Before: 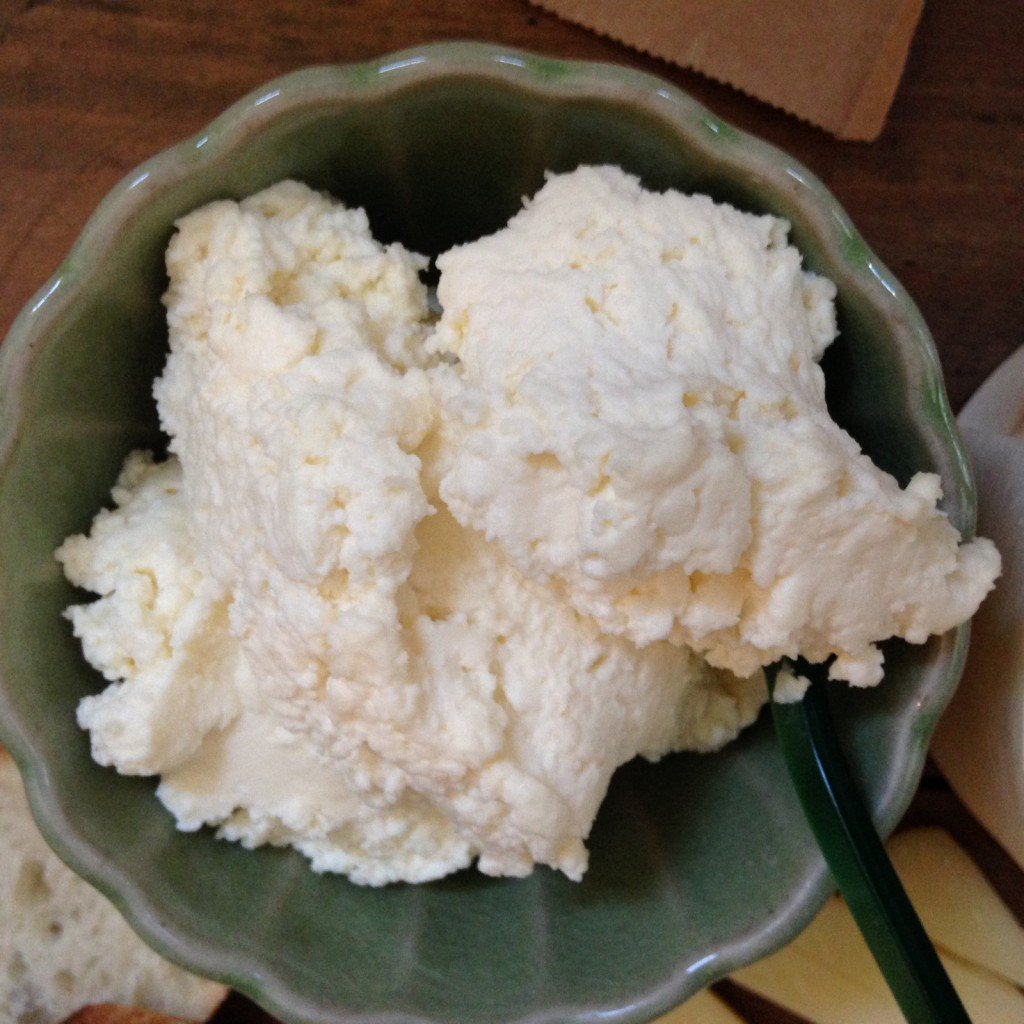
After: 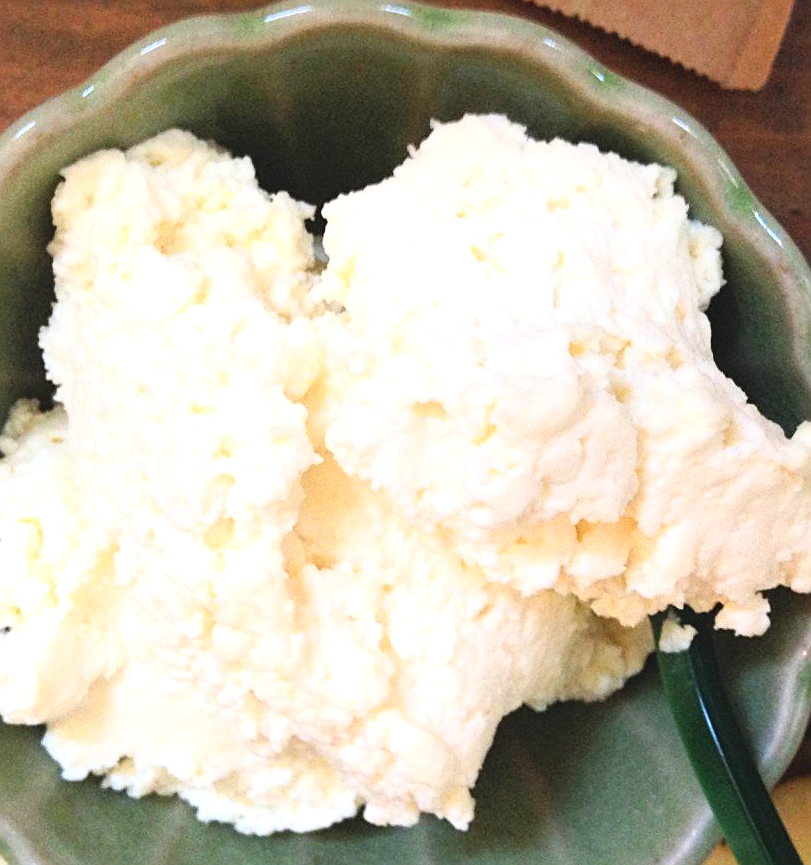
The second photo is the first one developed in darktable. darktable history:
sharpen: on, module defaults
contrast brightness saturation: contrast -0.095, brightness 0.041, saturation 0.082
tone curve: curves: ch0 [(0, 0) (0.003, 0.003) (0.011, 0.012) (0.025, 0.027) (0.044, 0.048) (0.069, 0.076) (0.1, 0.109) (0.136, 0.148) (0.177, 0.194) (0.224, 0.245) (0.277, 0.303) (0.335, 0.366) (0.399, 0.436) (0.468, 0.511) (0.543, 0.593) (0.623, 0.681) (0.709, 0.775) (0.801, 0.875) (0.898, 0.954) (1, 1)], color space Lab, independent channels, preserve colors none
exposure: black level correction 0, exposure 1.102 EV, compensate highlight preservation false
crop: left 11.188%, top 4.982%, right 9.602%, bottom 10.523%
